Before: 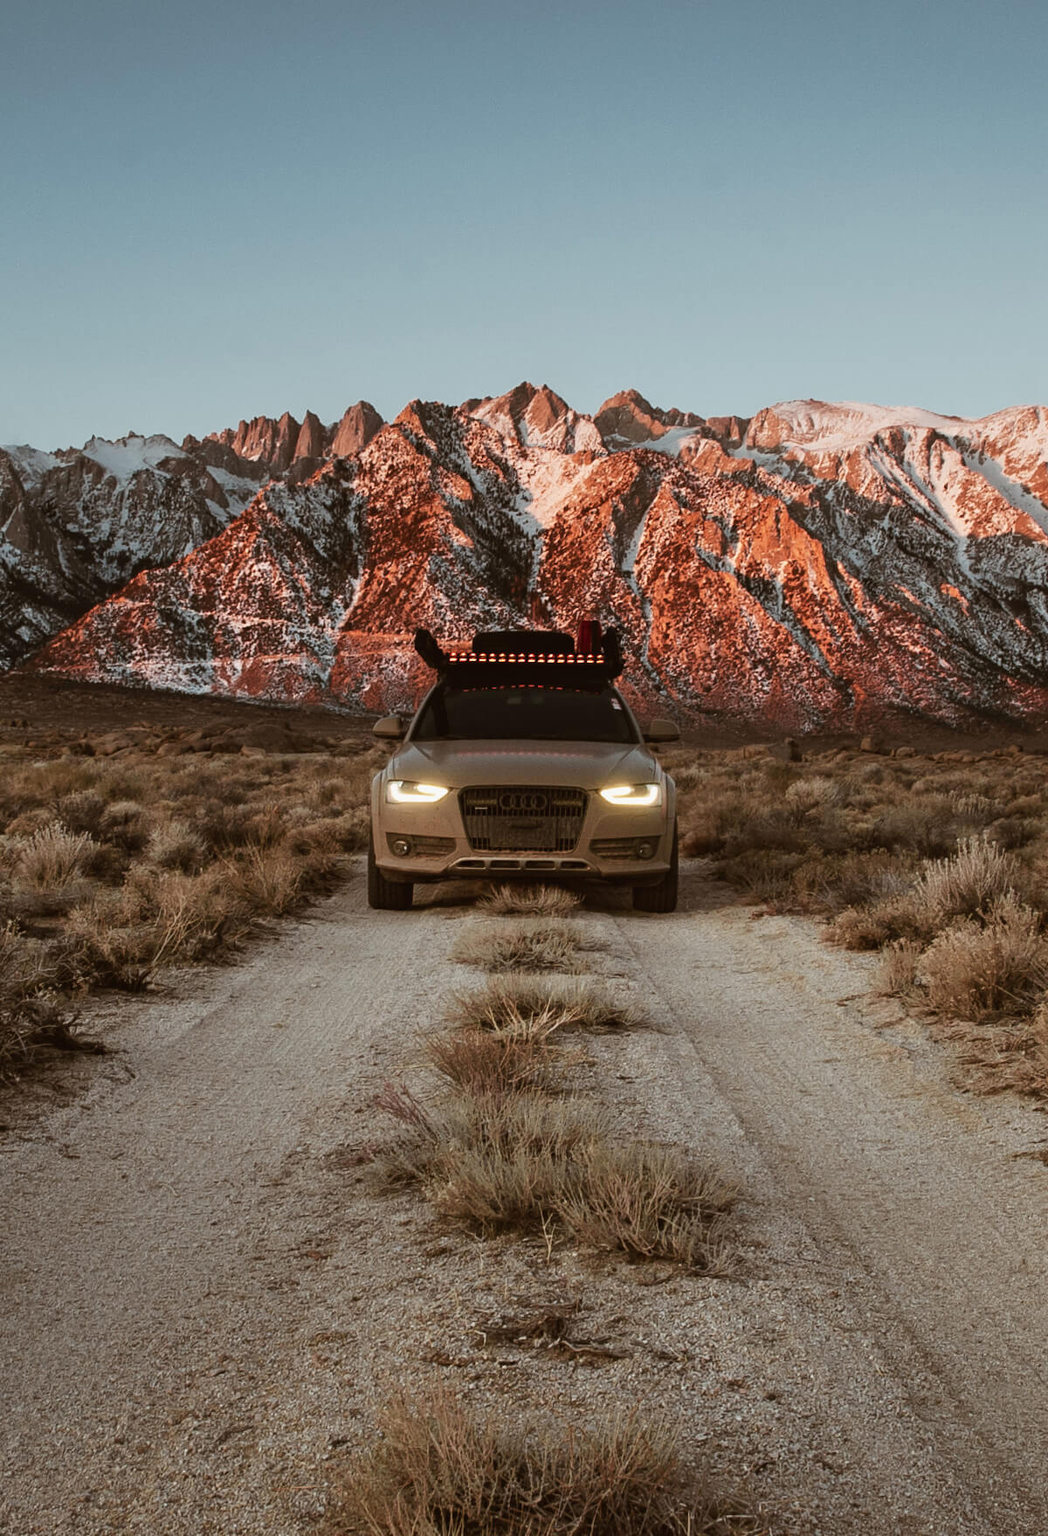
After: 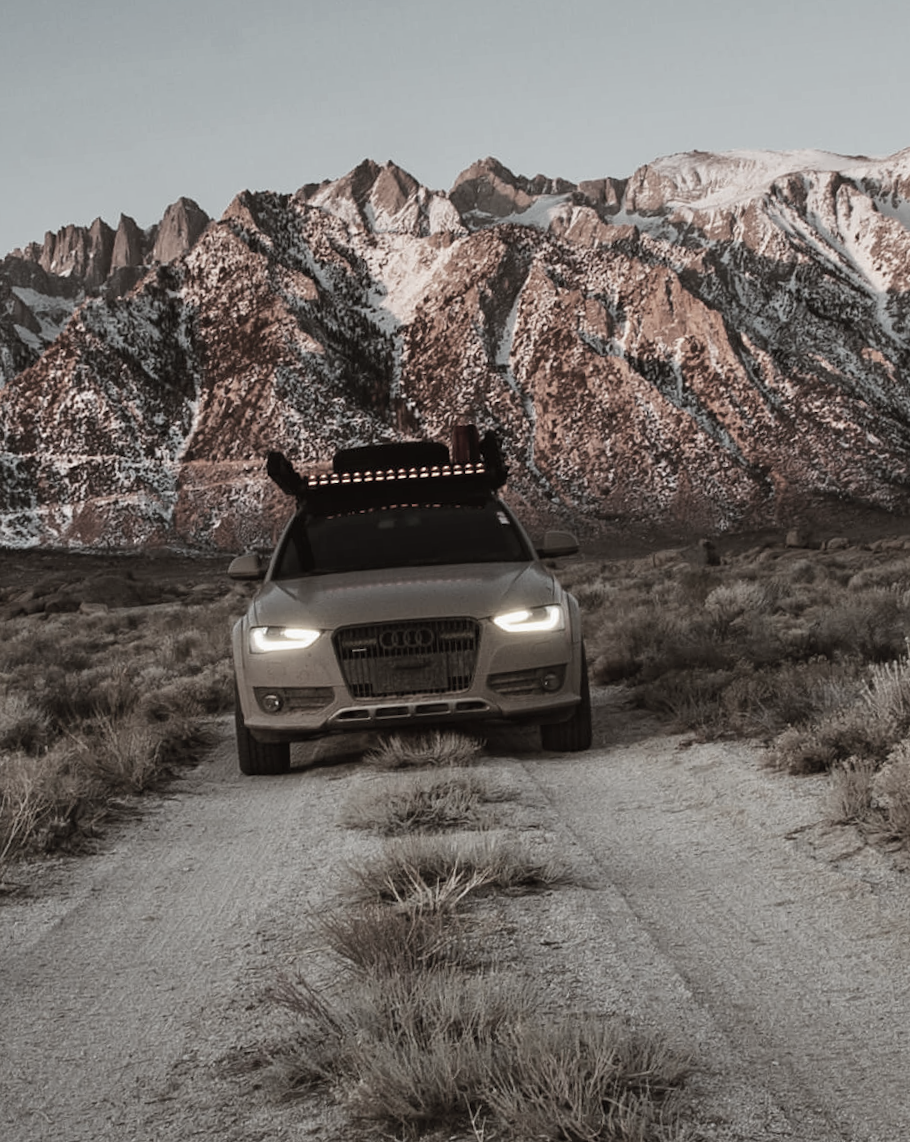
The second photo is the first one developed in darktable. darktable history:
crop: left 16.768%, top 8.653%, right 8.362%, bottom 12.485%
color correction: saturation 0.3
rotate and perspective: rotation -5°, crop left 0.05, crop right 0.952, crop top 0.11, crop bottom 0.89
